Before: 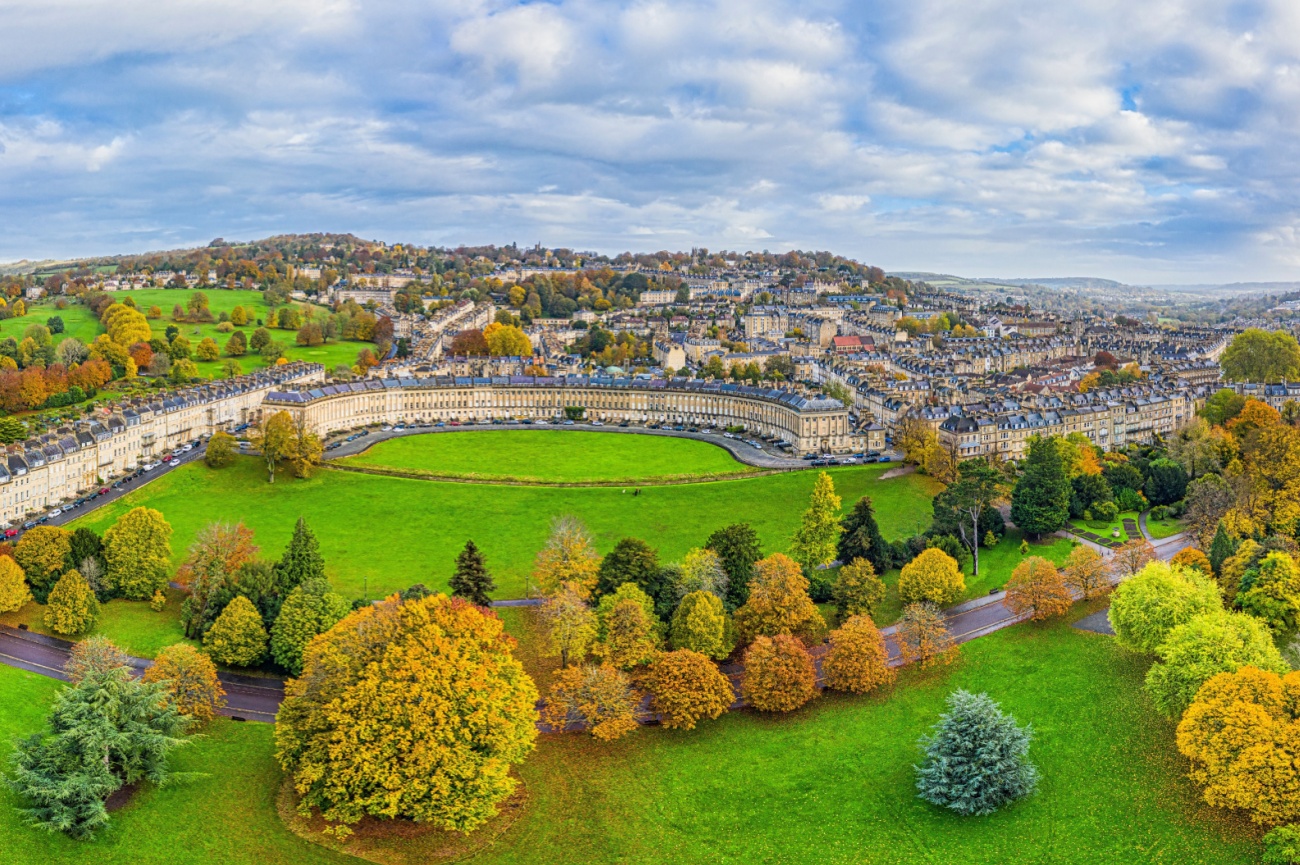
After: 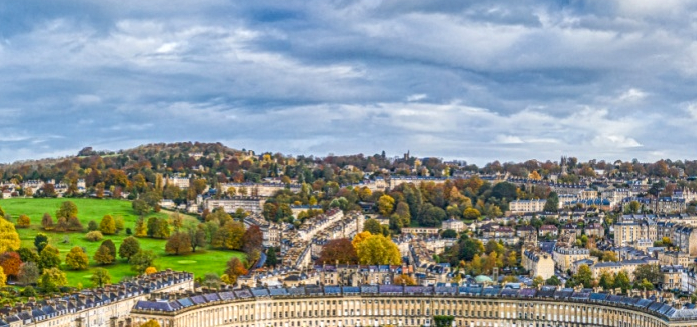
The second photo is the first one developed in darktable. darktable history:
shadows and highlights: radius 171.16, shadows 27, white point adjustment 3.13, highlights -67.95, soften with gaussian
crop: left 10.121%, top 10.631%, right 36.218%, bottom 51.526%
local contrast: on, module defaults
